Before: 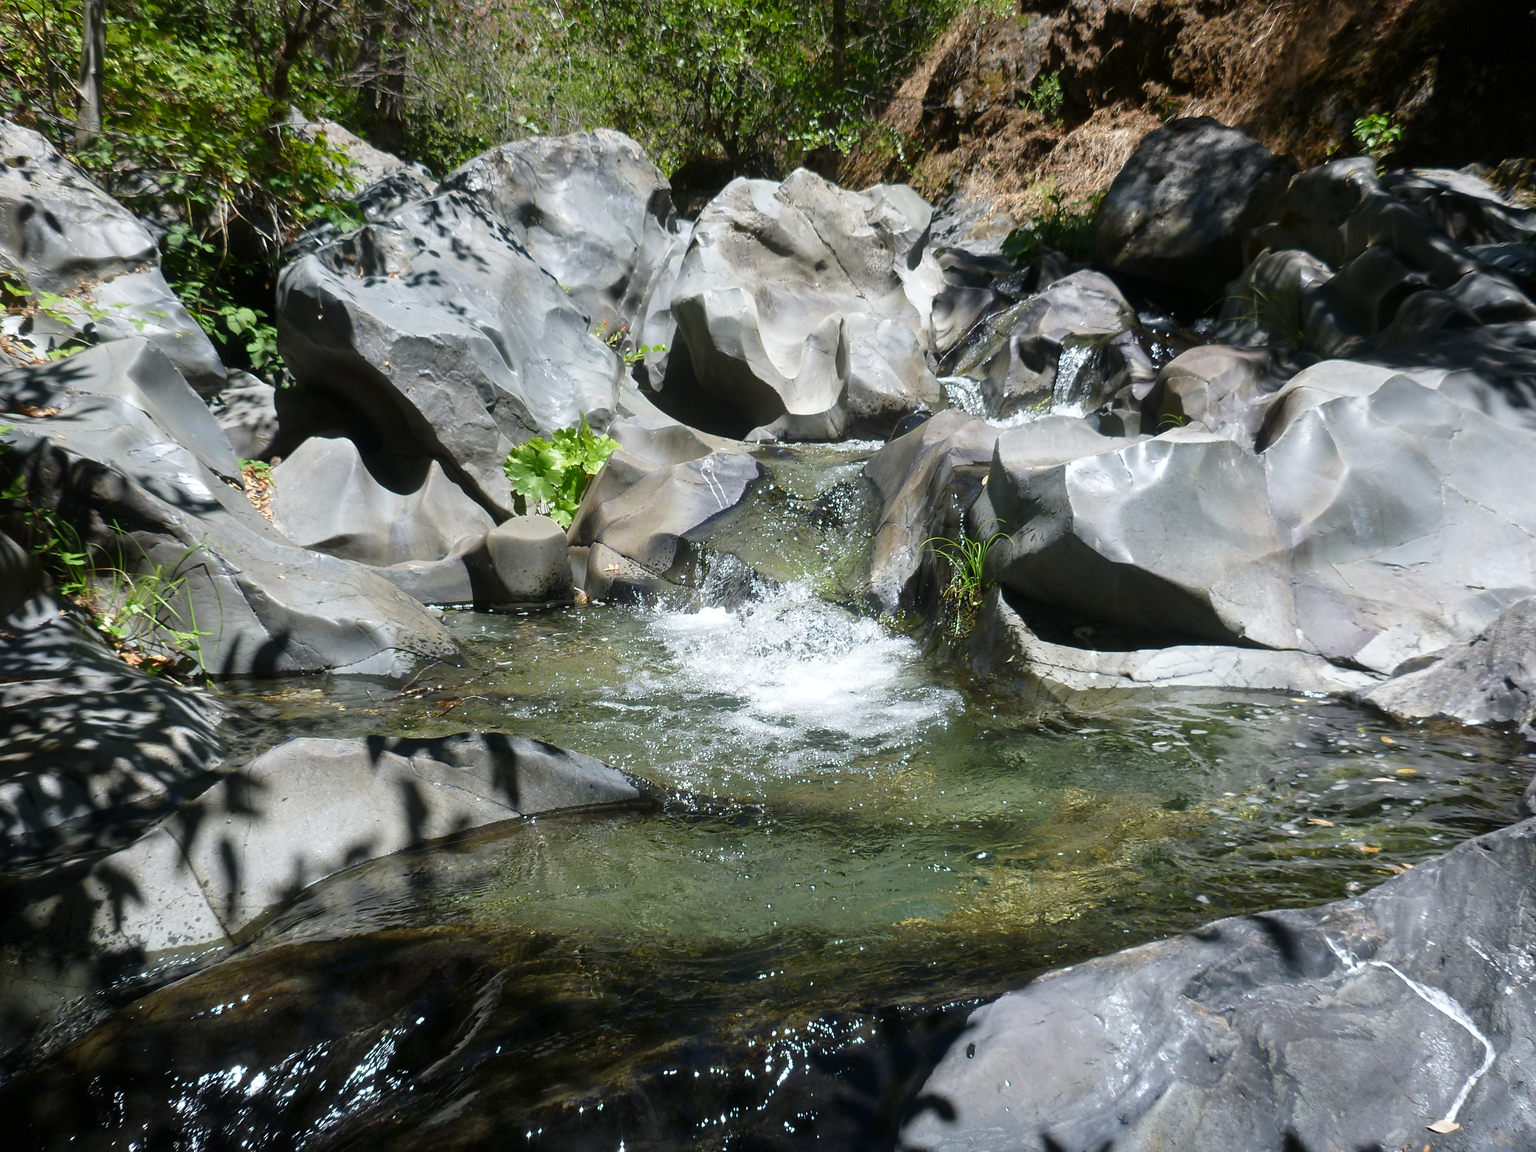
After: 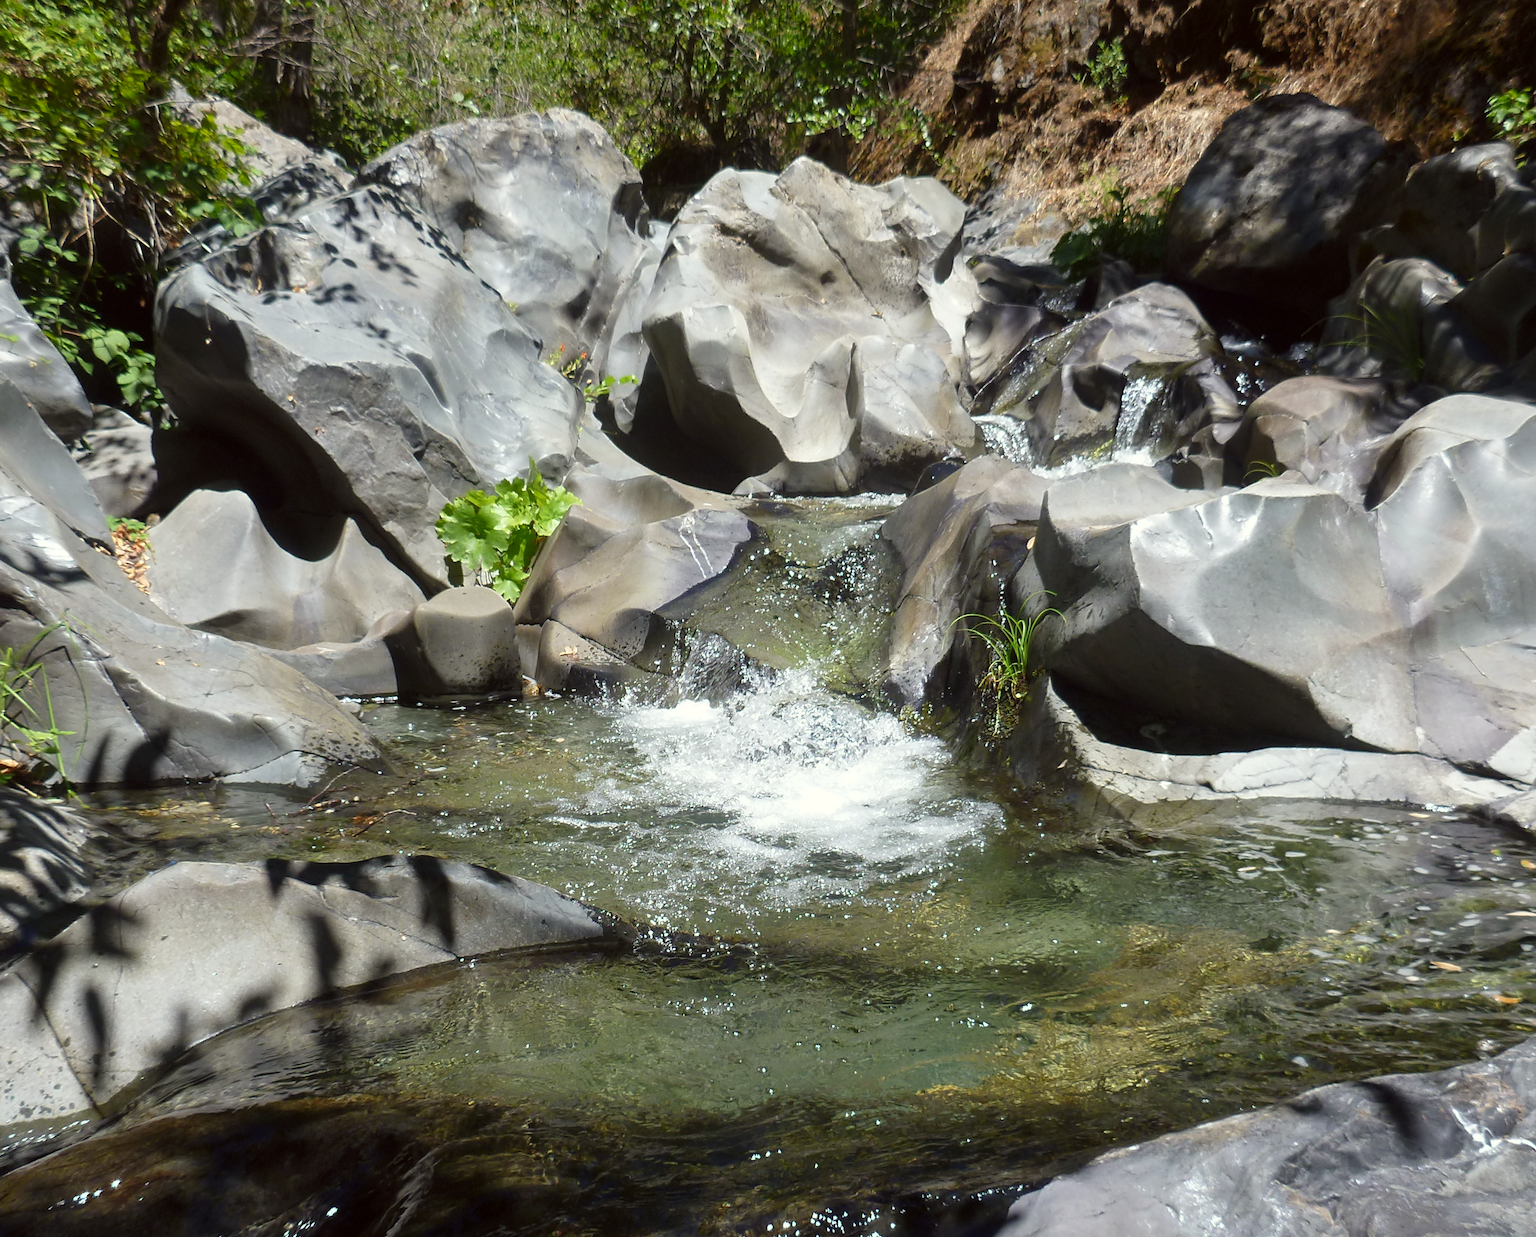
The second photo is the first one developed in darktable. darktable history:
crop: left 9.908%, top 3.612%, right 9.264%, bottom 9.536%
color correction: highlights a* -1.17, highlights b* 4.5, shadows a* 3.51
